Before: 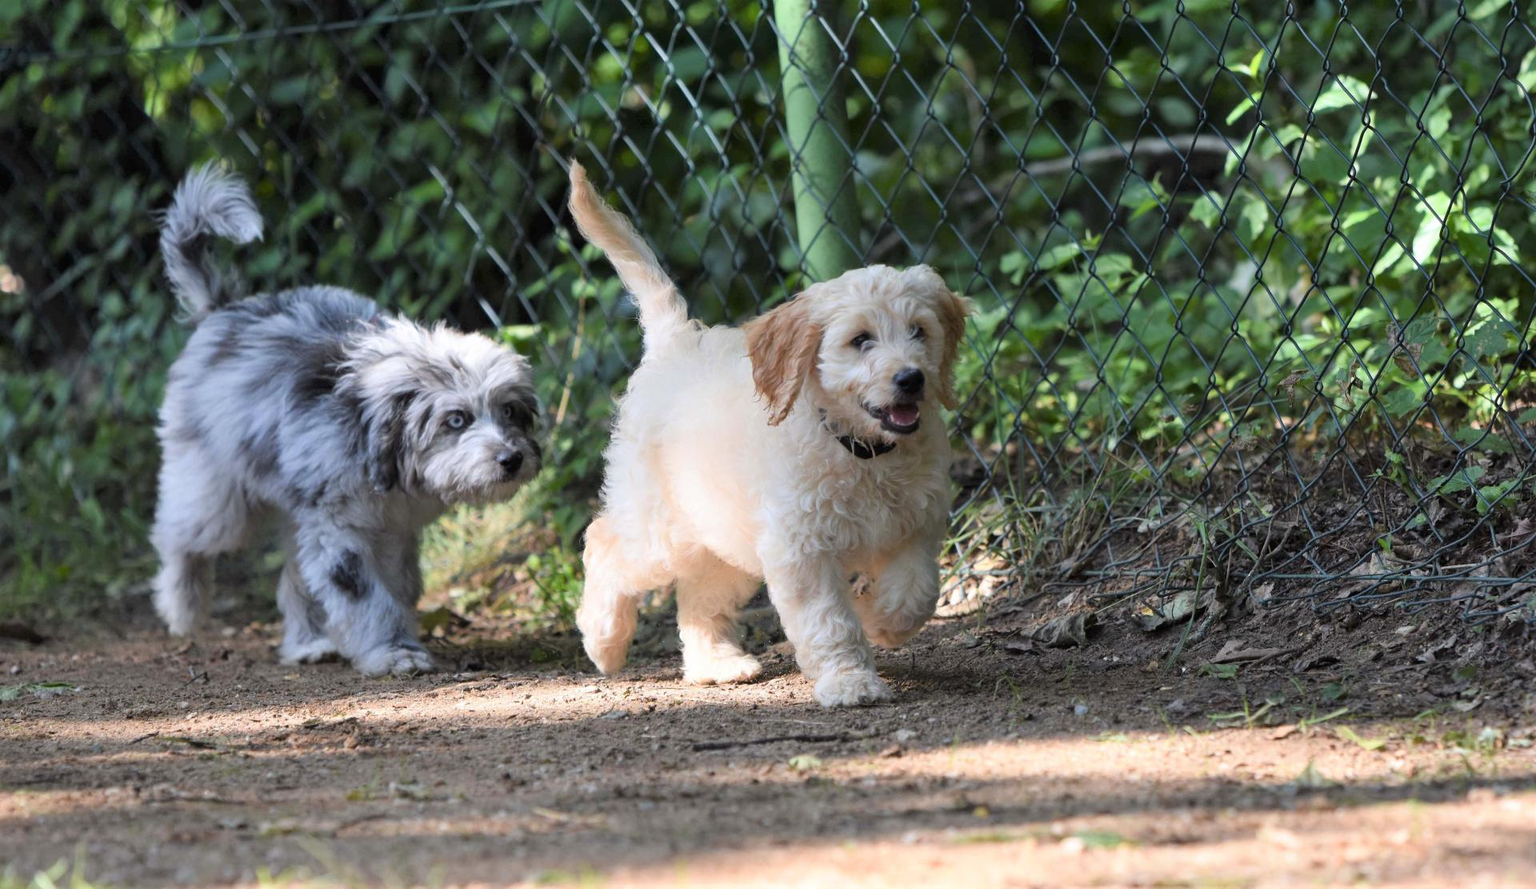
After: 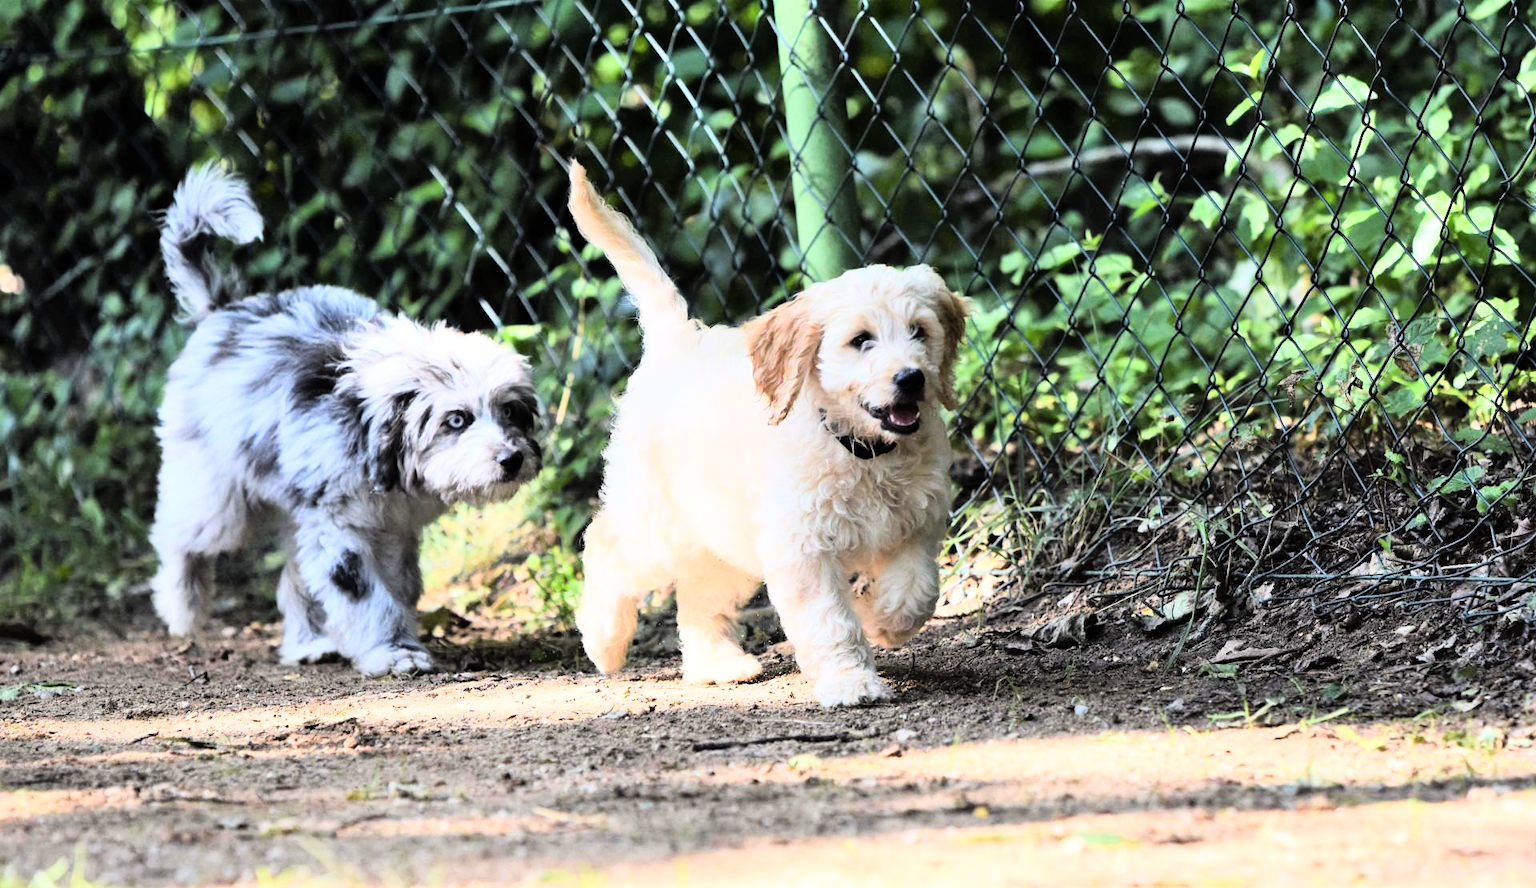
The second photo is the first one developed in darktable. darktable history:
rgb curve: curves: ch0 [(0, 0) (0.21, 0.15) (0.24, 0.21) (0.5, 0.75) (0.75, 0.96) (0.89, 0.99) (1, 1)]; ch1 [(0, 0.02) (0.21, 0.13) (0.25, 0.2) (0.5, 0.67) (0.75, 0.9) (0.89, 0.97) (1, 1)]; ch2 [(0, 0.02) (0.21, 0.13) (0.25, 0.2) (0.5, 0.67) (0.75, 0.9) (0.89, 0.97) (1, 1)], compensate middle gray true
shadows and highlights: shadows 25, highlights -25
